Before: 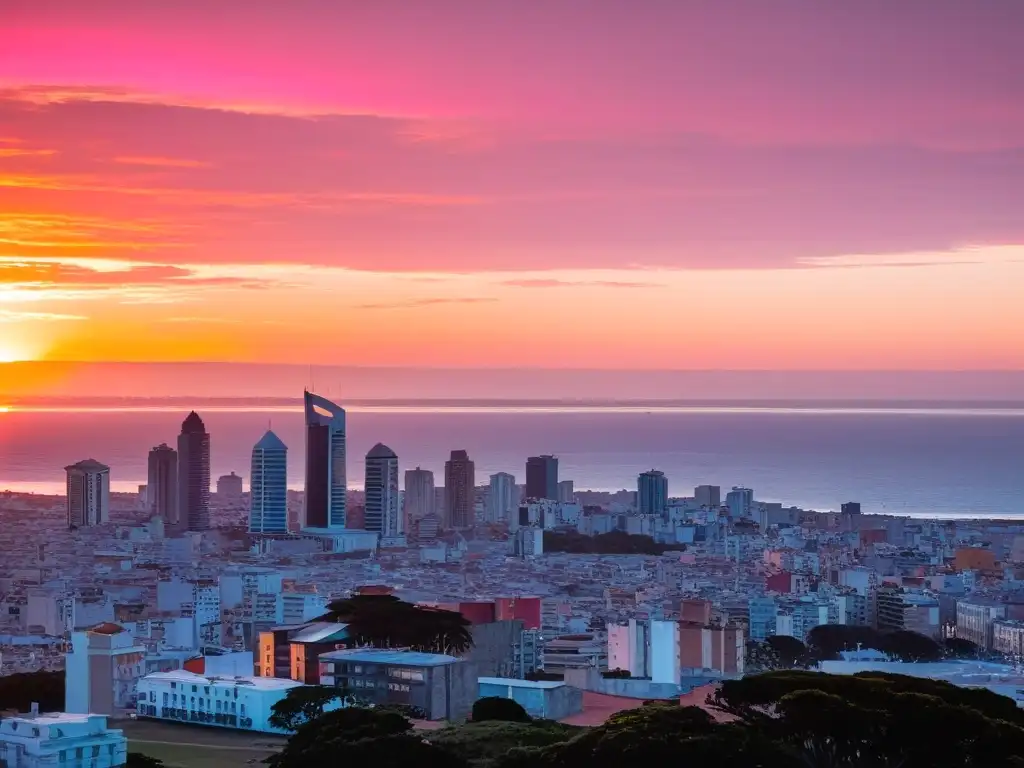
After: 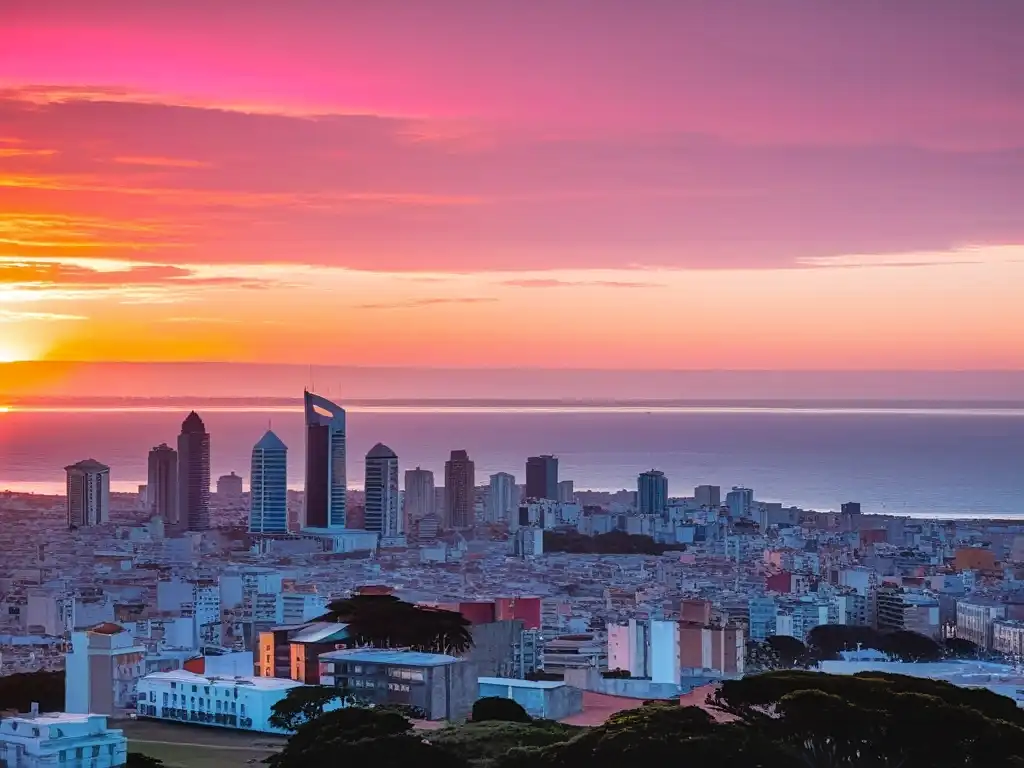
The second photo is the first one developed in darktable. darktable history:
local contrast: detail 110%
sharpen: amount 0.206
shadows and highlights: radius 127.47, shadows 30.31, highlights -30.83, low approximation 0.01, soften with gaussian
